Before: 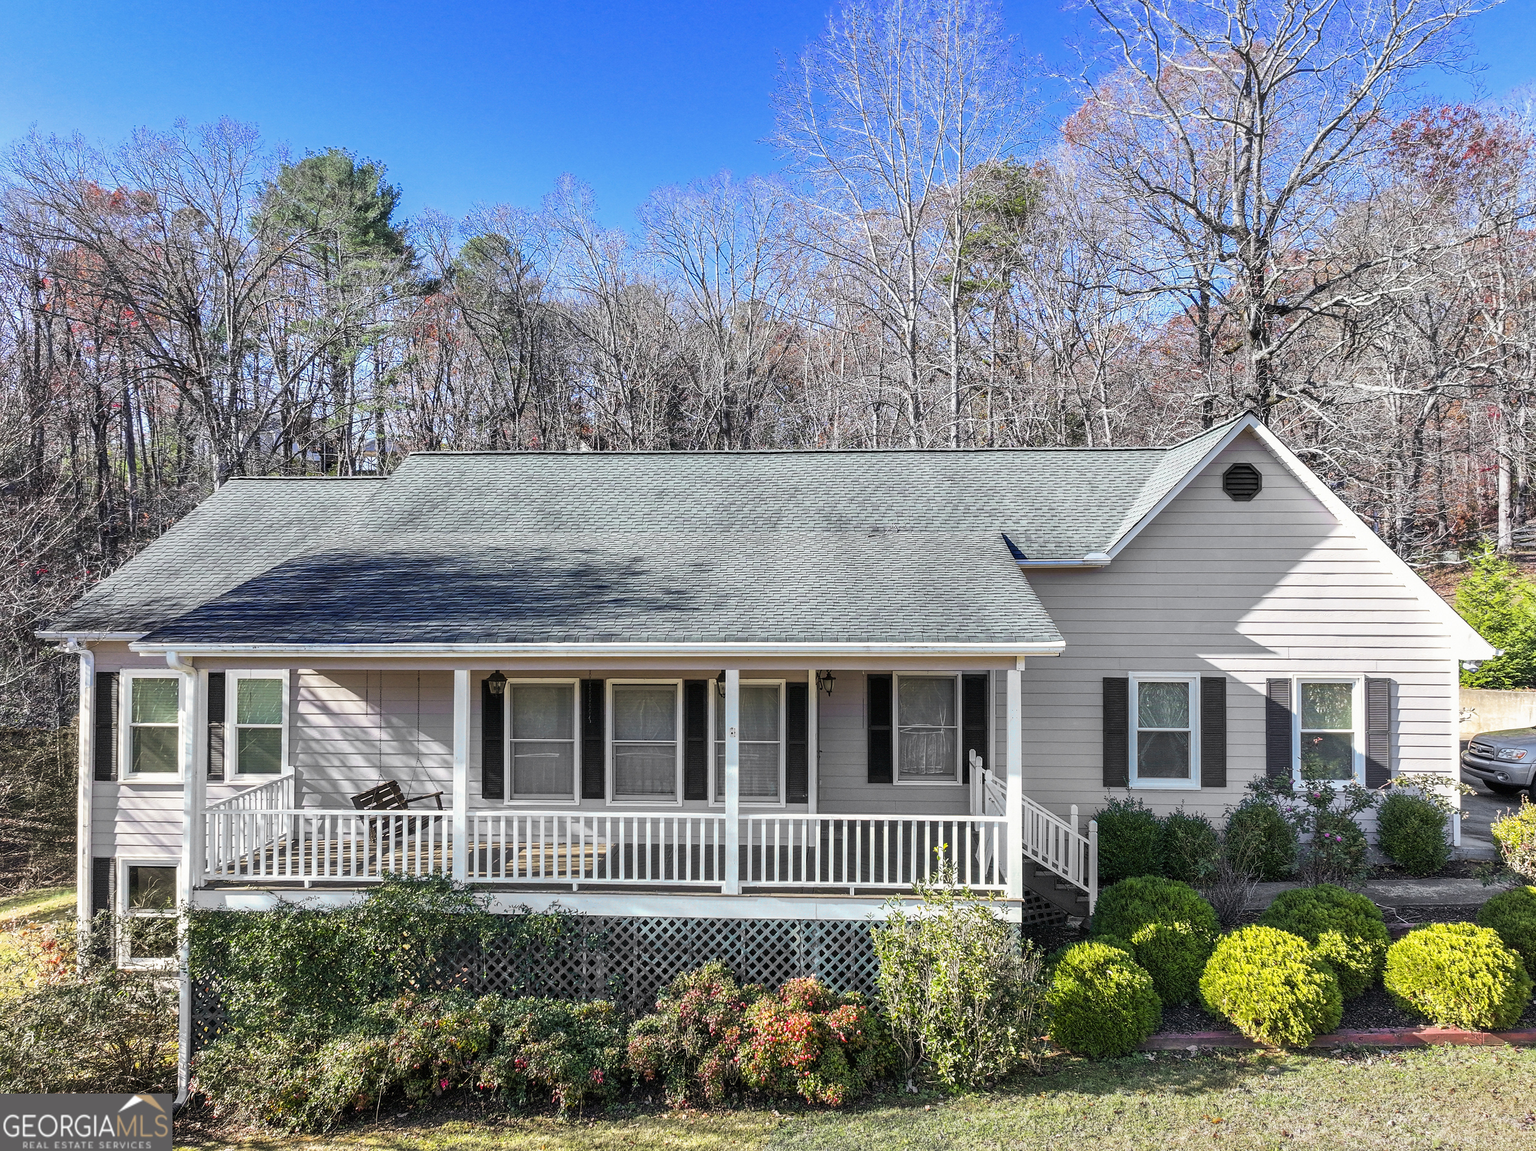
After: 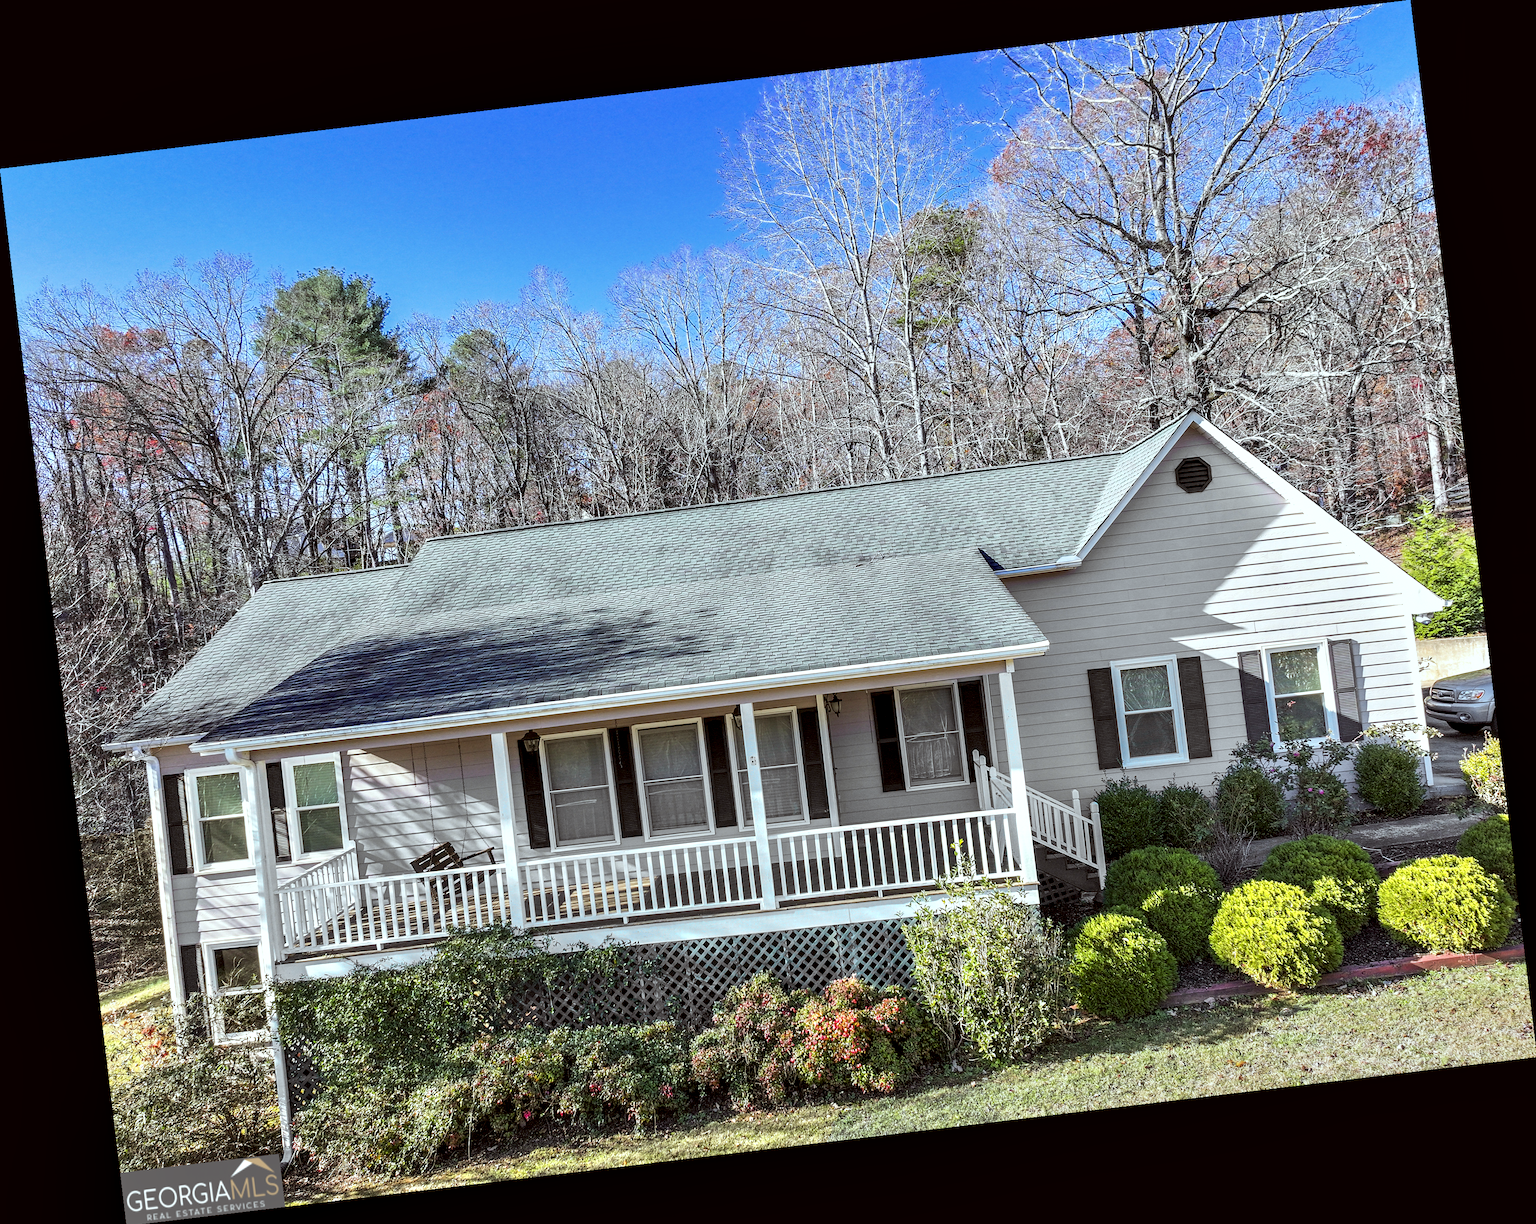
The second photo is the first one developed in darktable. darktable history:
color correction: highlights a* -4.98, highlights b* -3.76, shadows a* 3.83, shadows b* 4.08
rotate and perspective: rotation -6.83°, automatic cropping off
contrast equalizer: octaves 7, y [[0.6 ×6], [0.55 ×6], [0 ×6], [0 ×6], [0 ×6]], mix 0.3
